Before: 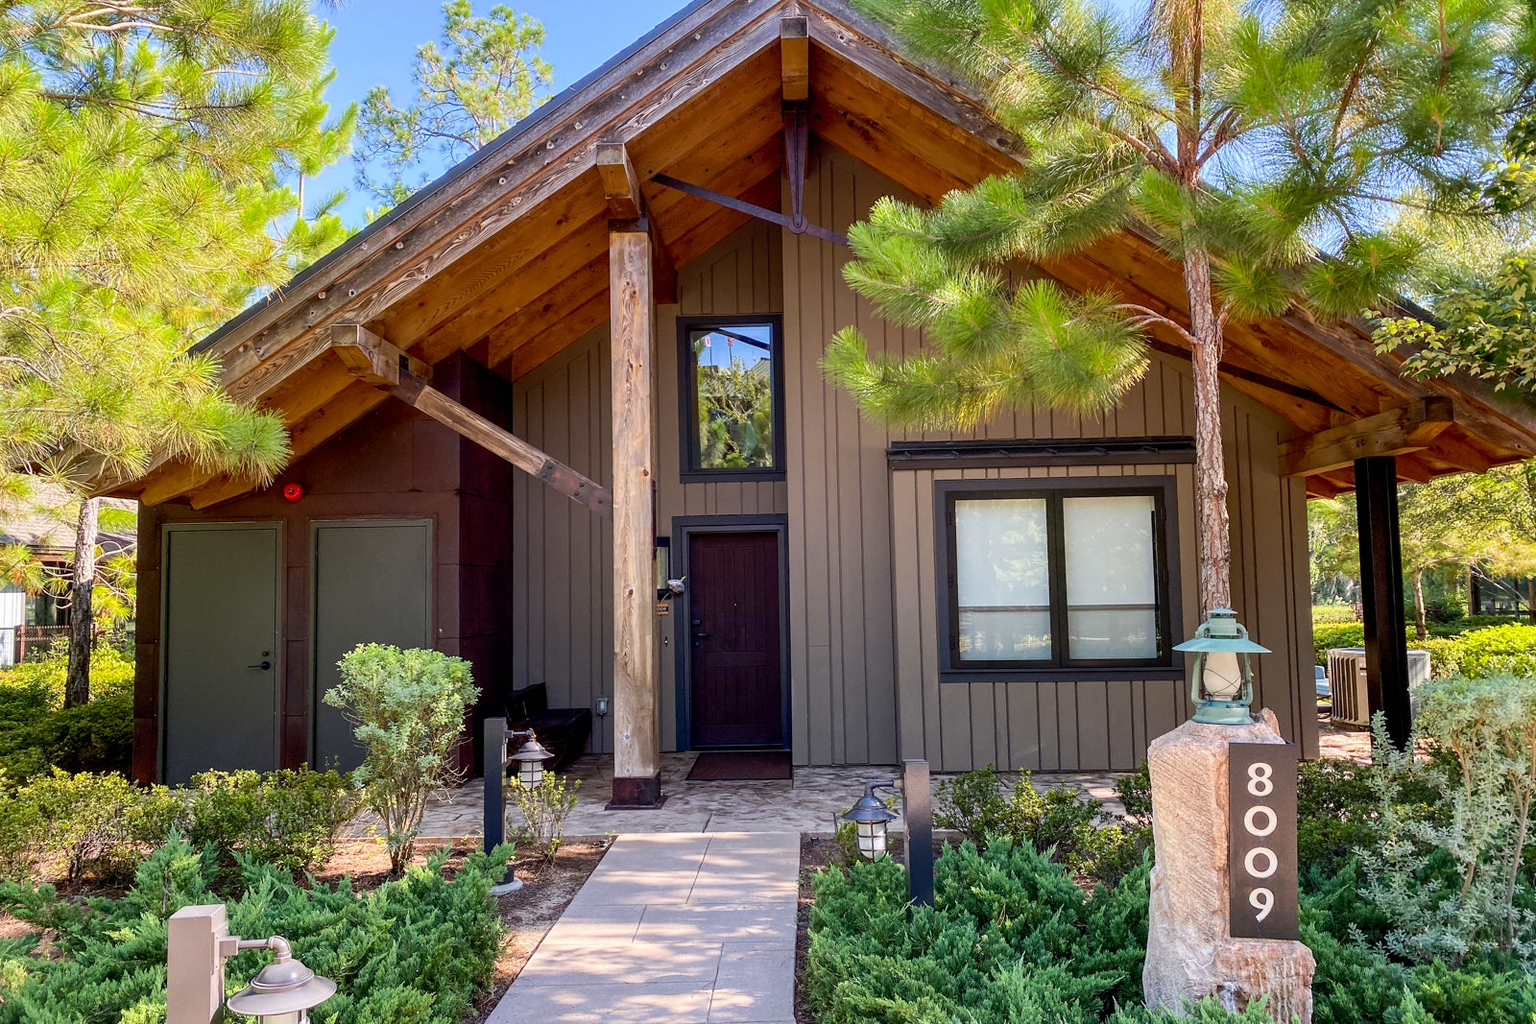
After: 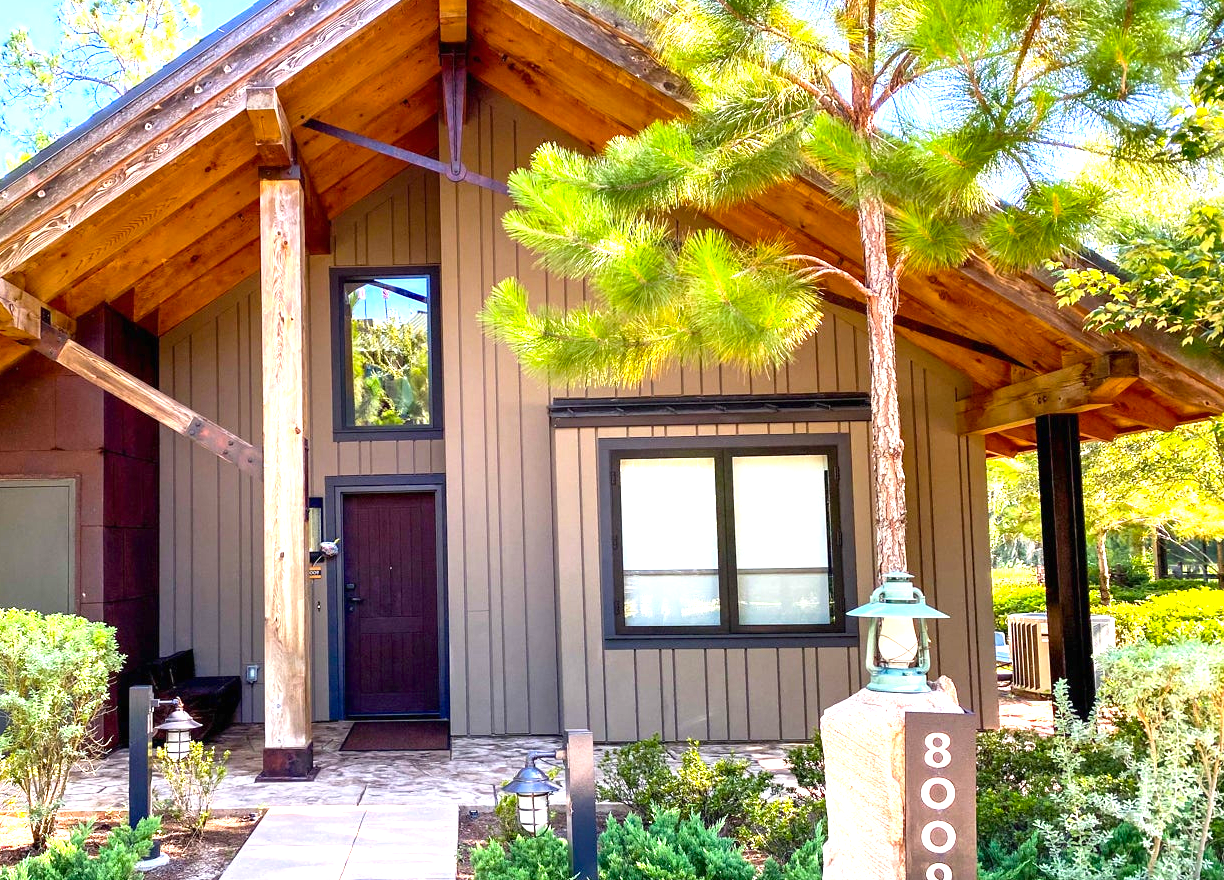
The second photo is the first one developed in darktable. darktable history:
color balance rgb: linear chroma grading › global chroma 15.389%, perceptual saturation grading › global saturation 0.711%
crop: left 23.447%, top 5.865%, bottom 11.632%
exposure: black level correction 0, exposure 1.371 EV, compensate highlight preservation false
shadows and highlights: shadows 51.96, highlights -28.44, soften with gaussian
